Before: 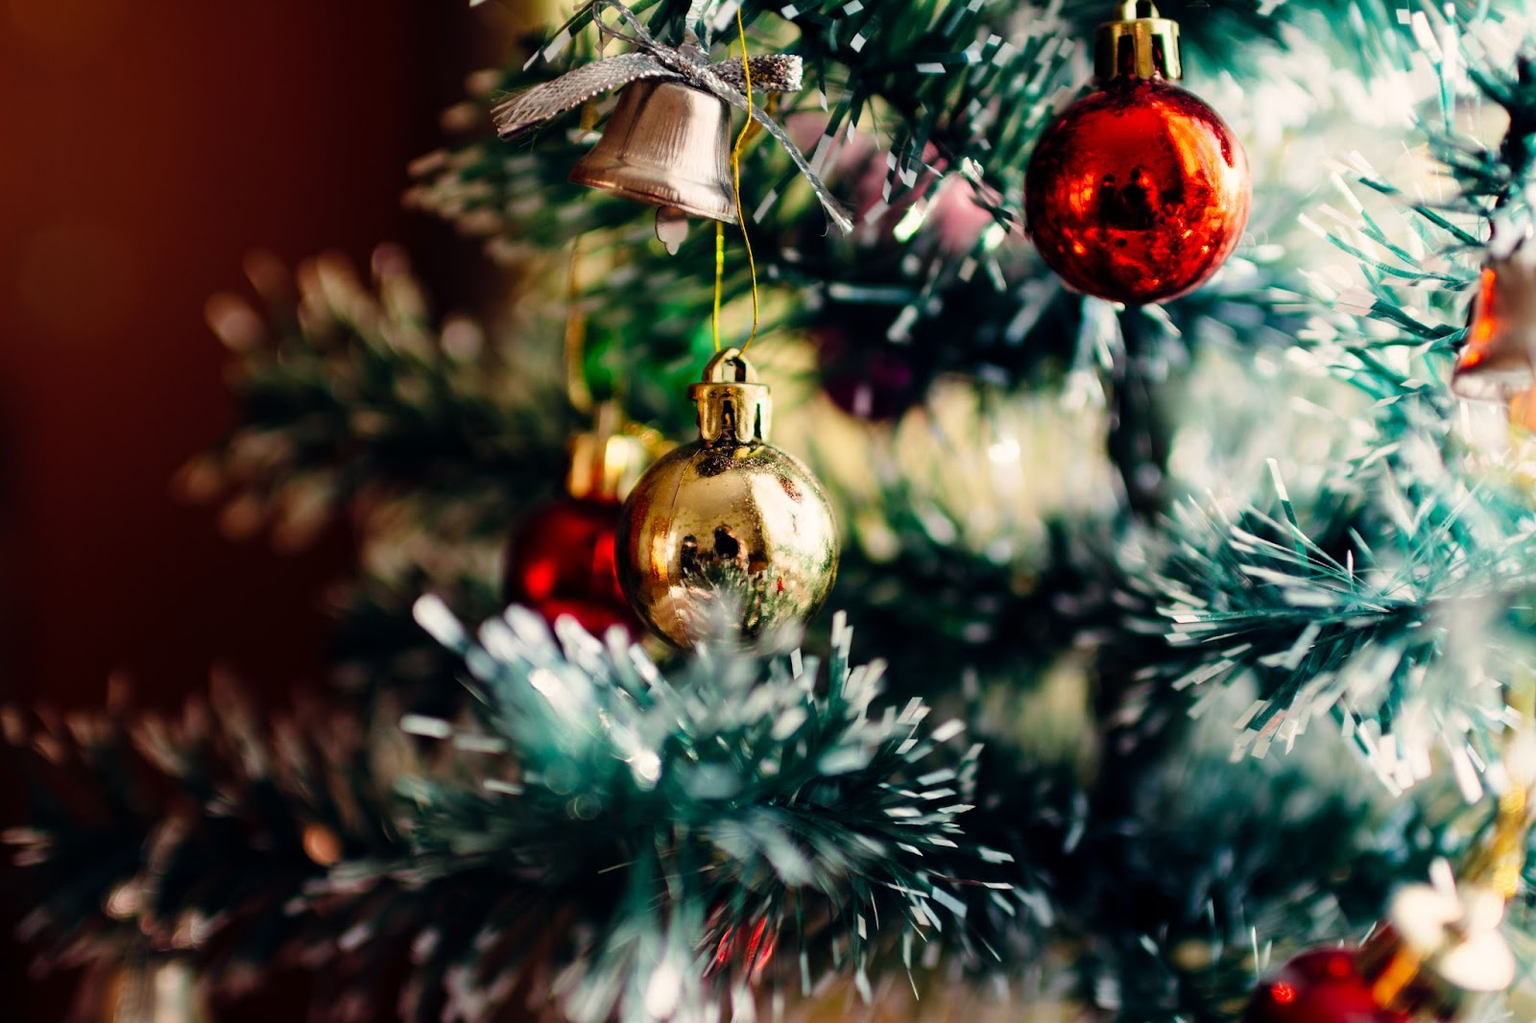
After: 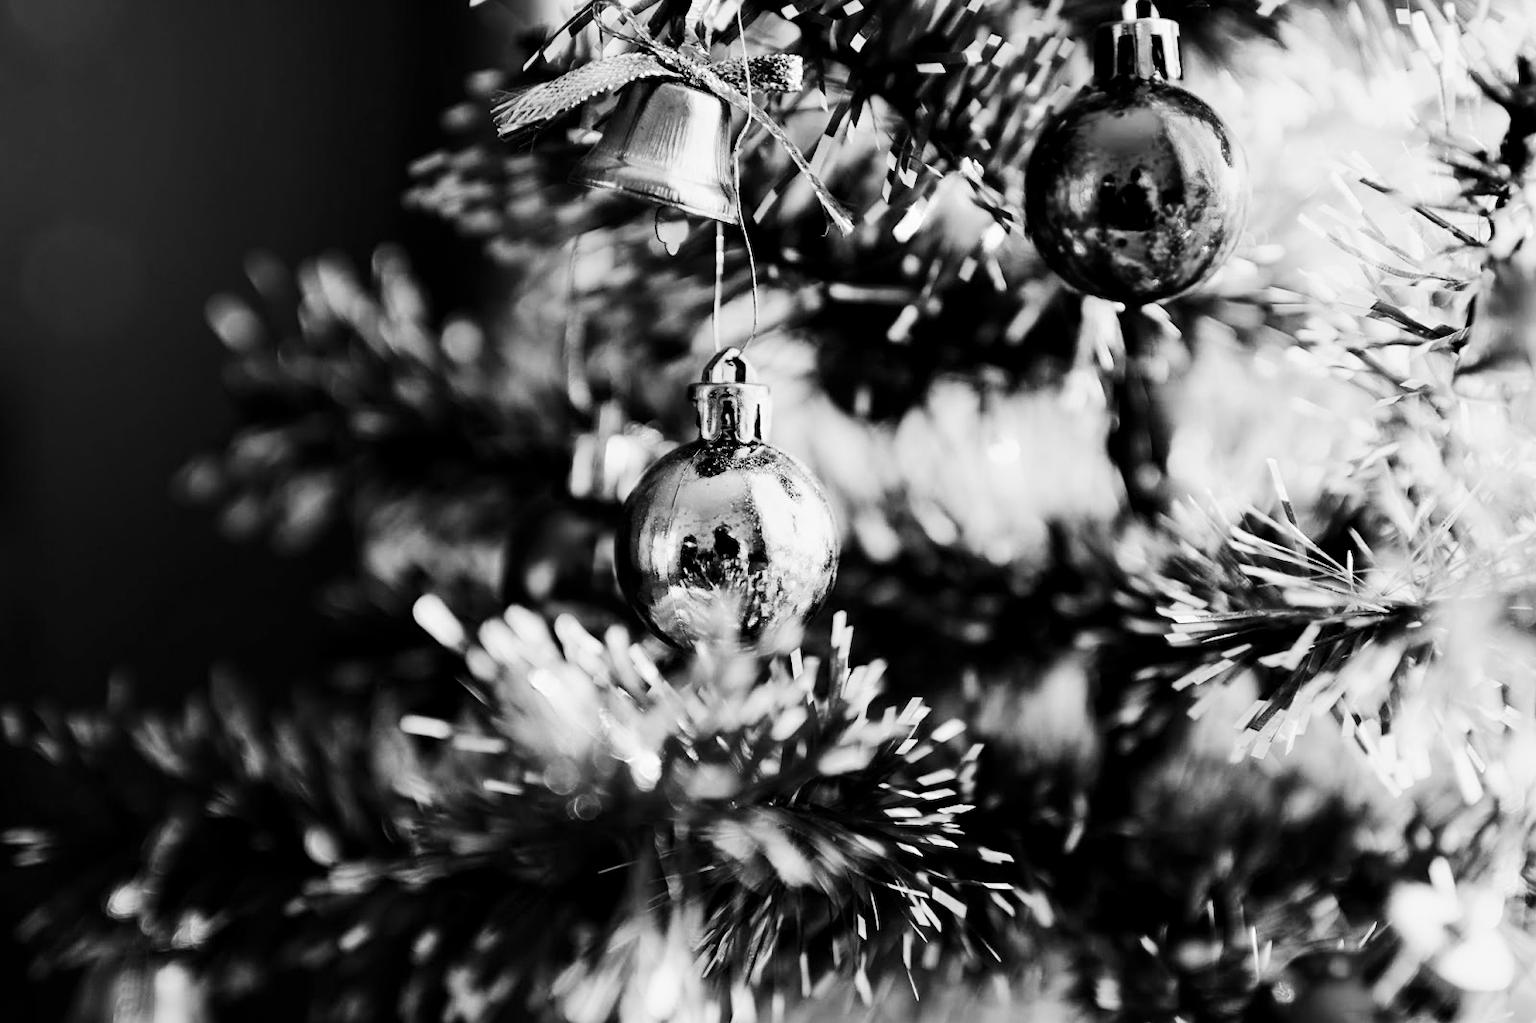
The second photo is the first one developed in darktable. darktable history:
contrast equalizer: octaves 7, y [[0.6 ×6], [0.55 ×6], [0 ×6], [0 ×6], [0 ×6]], mix 0.3
denoise (profiled): strength 1.2, preserve shadows 0, a [-1, 0, 0], y [[0.5 ×7] ×4, [0 ×7], [0.5 ×7]], compensate highlight preservation false
monochrome: on, module defaults
rgb curve: curves: ch0 [(0, 0) (0.21, 0.15) (0.24, 0.21) (0.5, 0.75) (0.75, 0.96) (0.89, 0.99) (1, 1)]; ch1 [(0, 0.02) (0.21, 0.13) (0.25, 0.2) (0.5, 0.67) (0.75, 0.9) (0.89, 0.97) (1, 1)]; ch2 [(0, 0.02) (0.21, 0.13) (0.25, 0.2) (0.5, 0.67) (0.75, 0.9) (0.89, 0.97) (1, 1)], compensate middle gray true | blend: blend mode normal, opacity 50%; mask: uniform (no mask)
sharpen: amount 0.2
color balance rgb: contrast -10%
